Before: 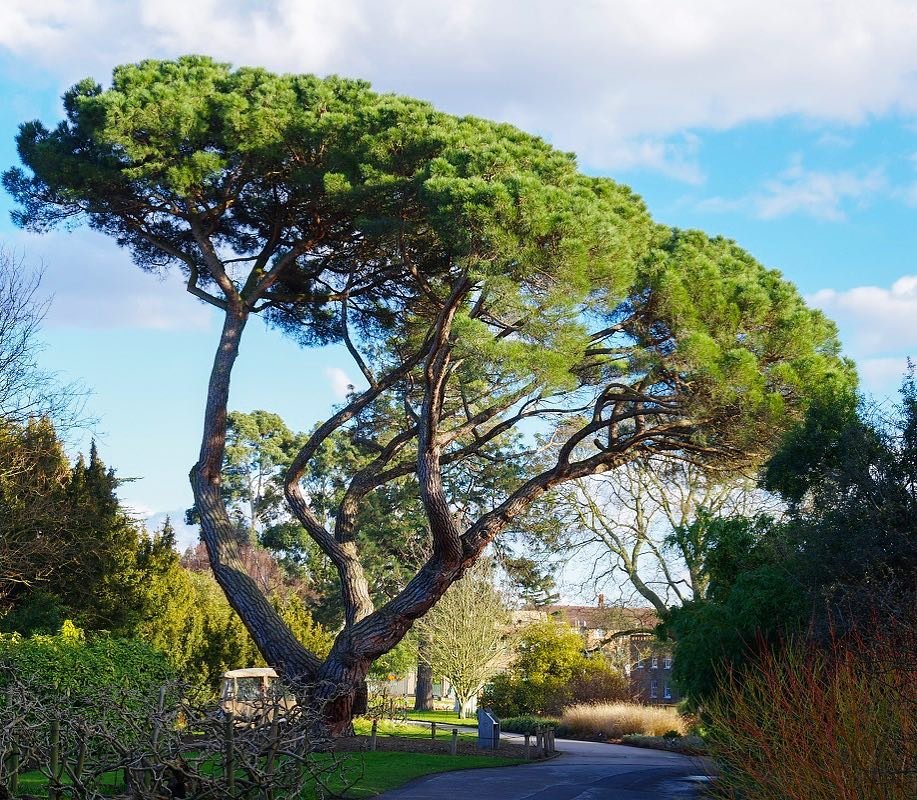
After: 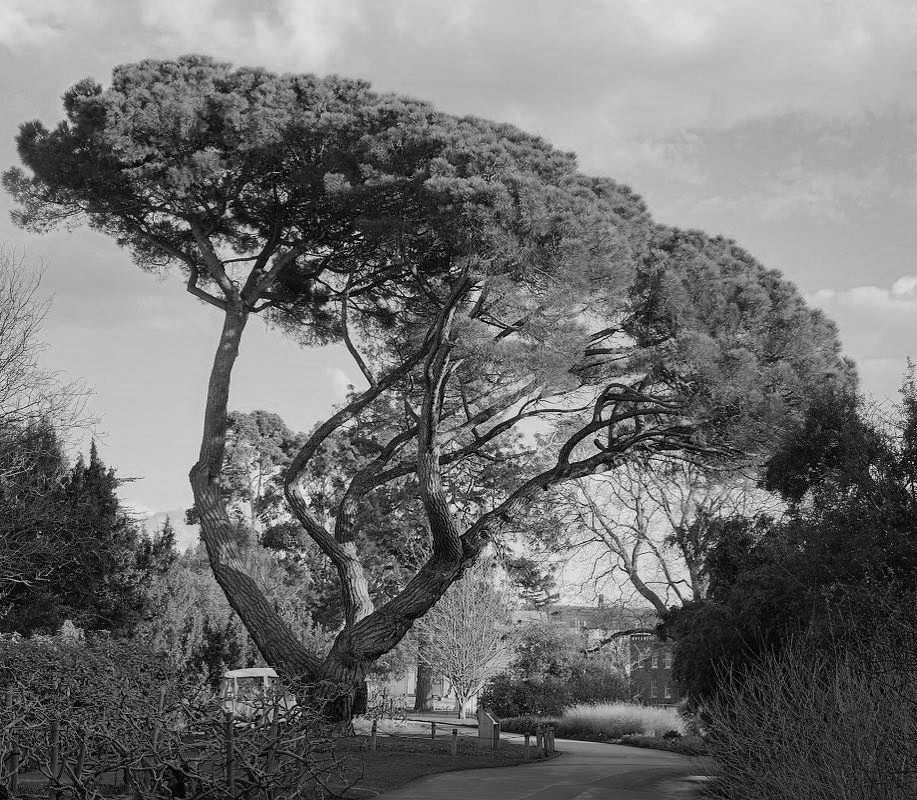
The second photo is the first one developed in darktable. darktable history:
color zones: curves: ch0 [(0, 0.613) (0.01, 0.613) (0.245, 0.448) (0.498, 0.529) (0.642, 0.665) (0.879, 0.777) (0.99, 0.613)]; ch1 [(0, 0) (0.143, 0) (0.286, 0) (0.429, 0) (0.571, 0) (0.714, 0) (0.857, 0)]
shadows and highlights: shadows 39.83, highlights -59.91
color calibration: output gray [0.253, 0.26, 0.487, 0], illuminant same as pipeline (D50), adaptation XYZ, x 0.346, y 0.358, temperature 5019.53 K
